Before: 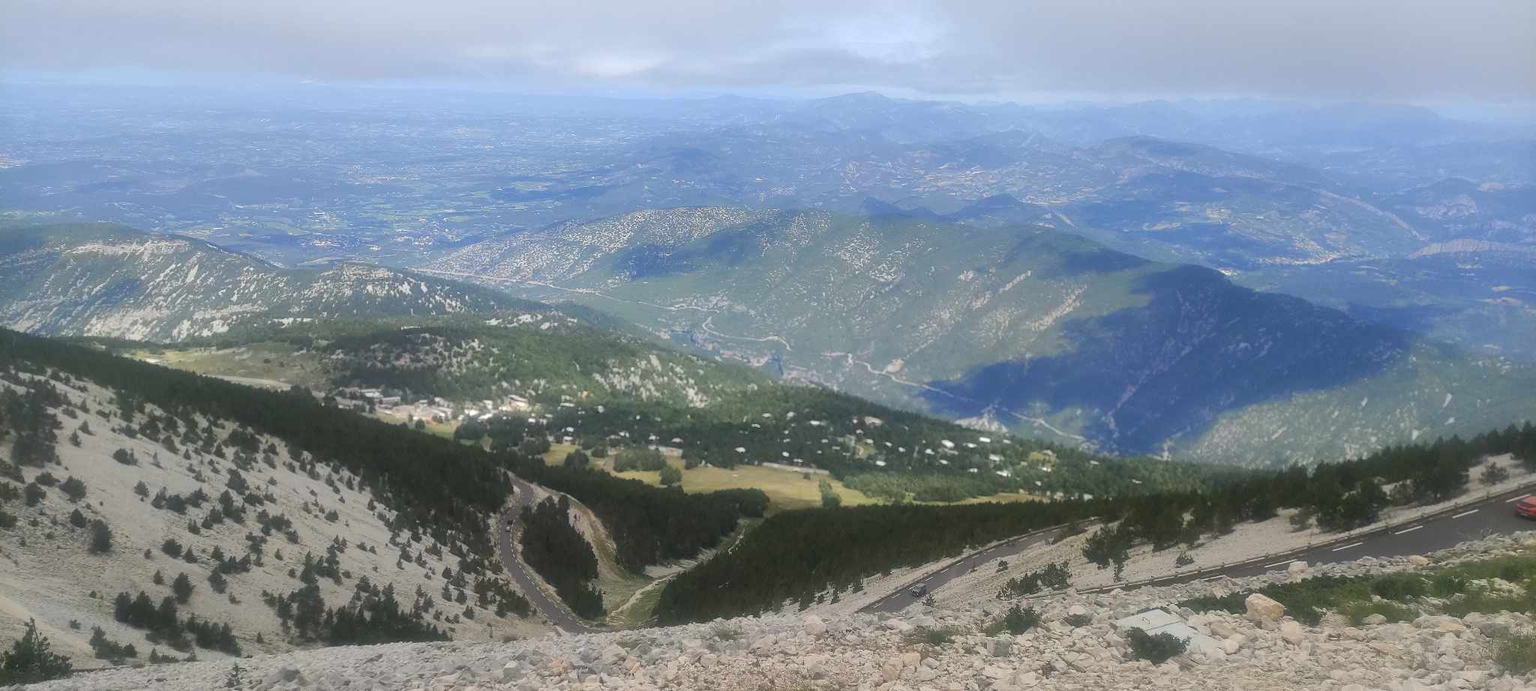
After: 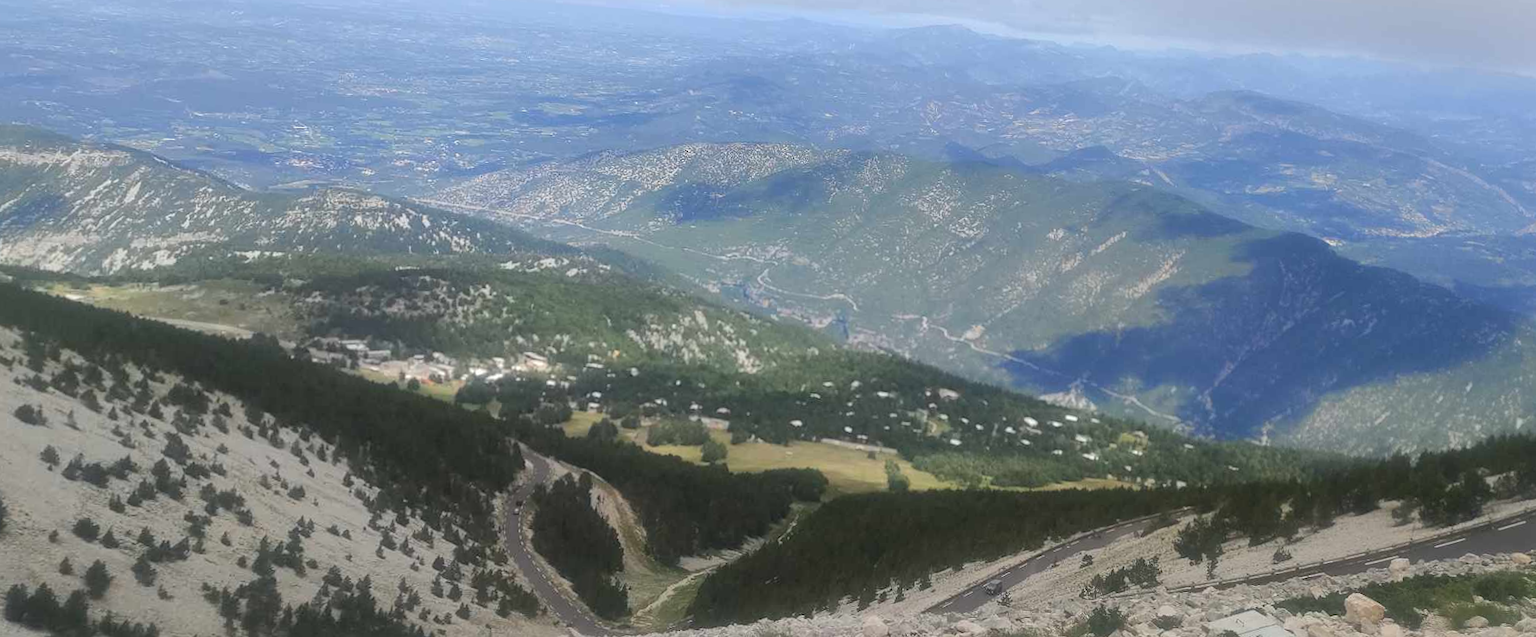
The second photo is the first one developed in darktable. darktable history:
crop and rotate: angle -1.96°, left 3.097%, top 4.154%, right 1.586%, bottom 0.529%
rotate and perspective: rotation -0.013°, lens shift (vertical) -0.027, lens shift (horizontal) 0.178, crop left 0.016, crop right 0.989, crop top 0.082, crop bottom 0.918
